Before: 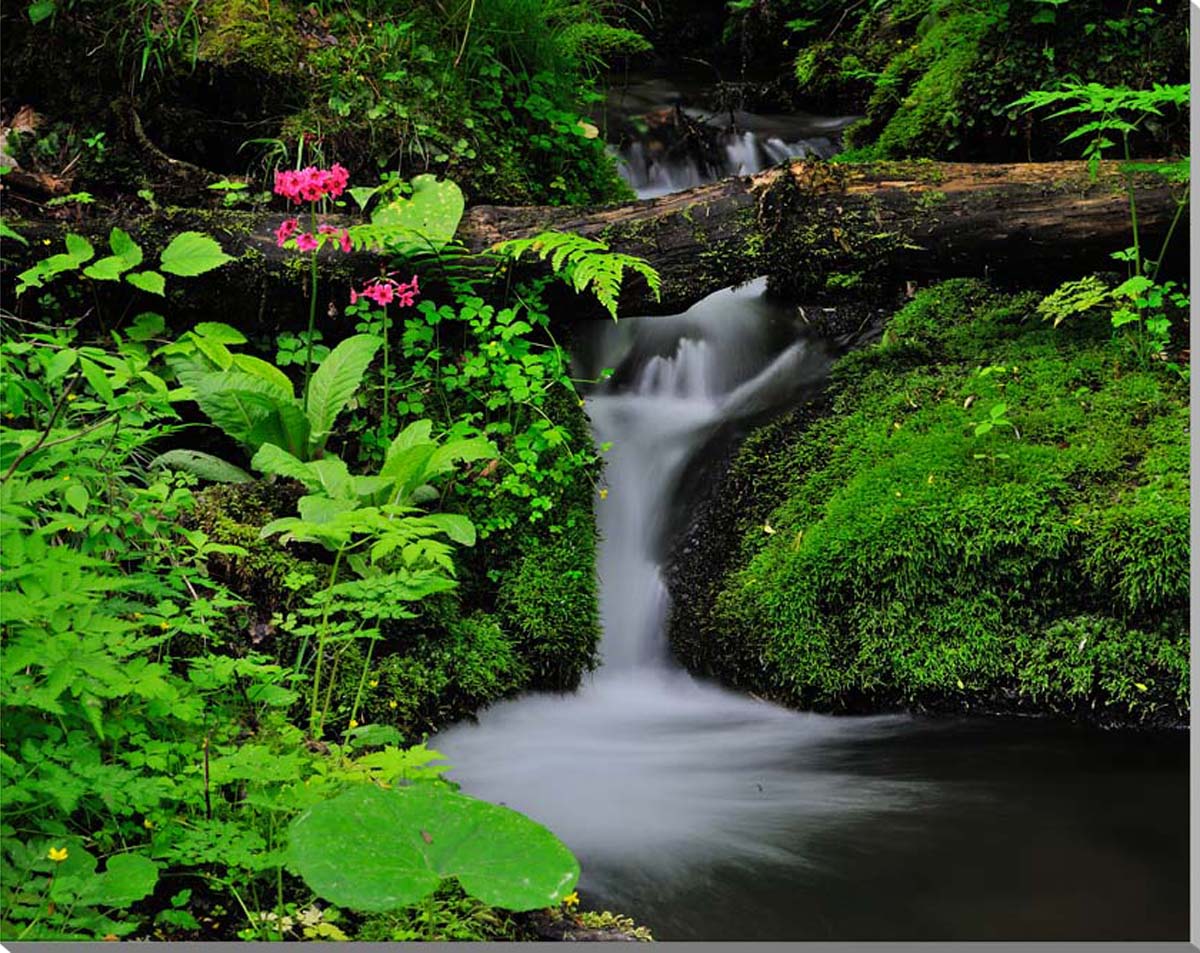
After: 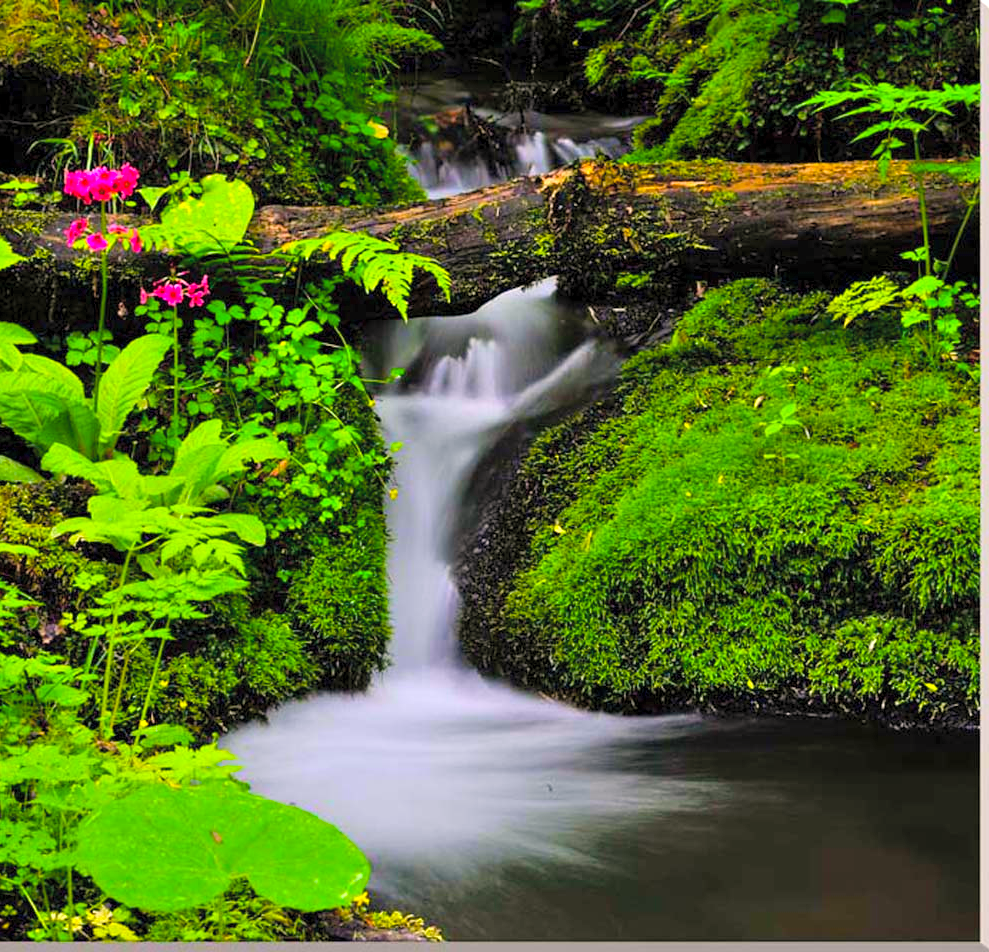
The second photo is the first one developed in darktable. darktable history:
crop: left 17.552%, bottom 0.051%
exposure: black level correction 0.001, exposure 0.5 EV, compensate highlight preservation false
color balance rgb: power › hue 171.1°, linear chroma grading › global chroma 25.004%, perceptual saturation grading › global saturation 8.615%, global vibrance 41.584%
contrast brightness saturation: brightness 0.149
color correction: highlights a* 5.88, highlights b* 4.88
